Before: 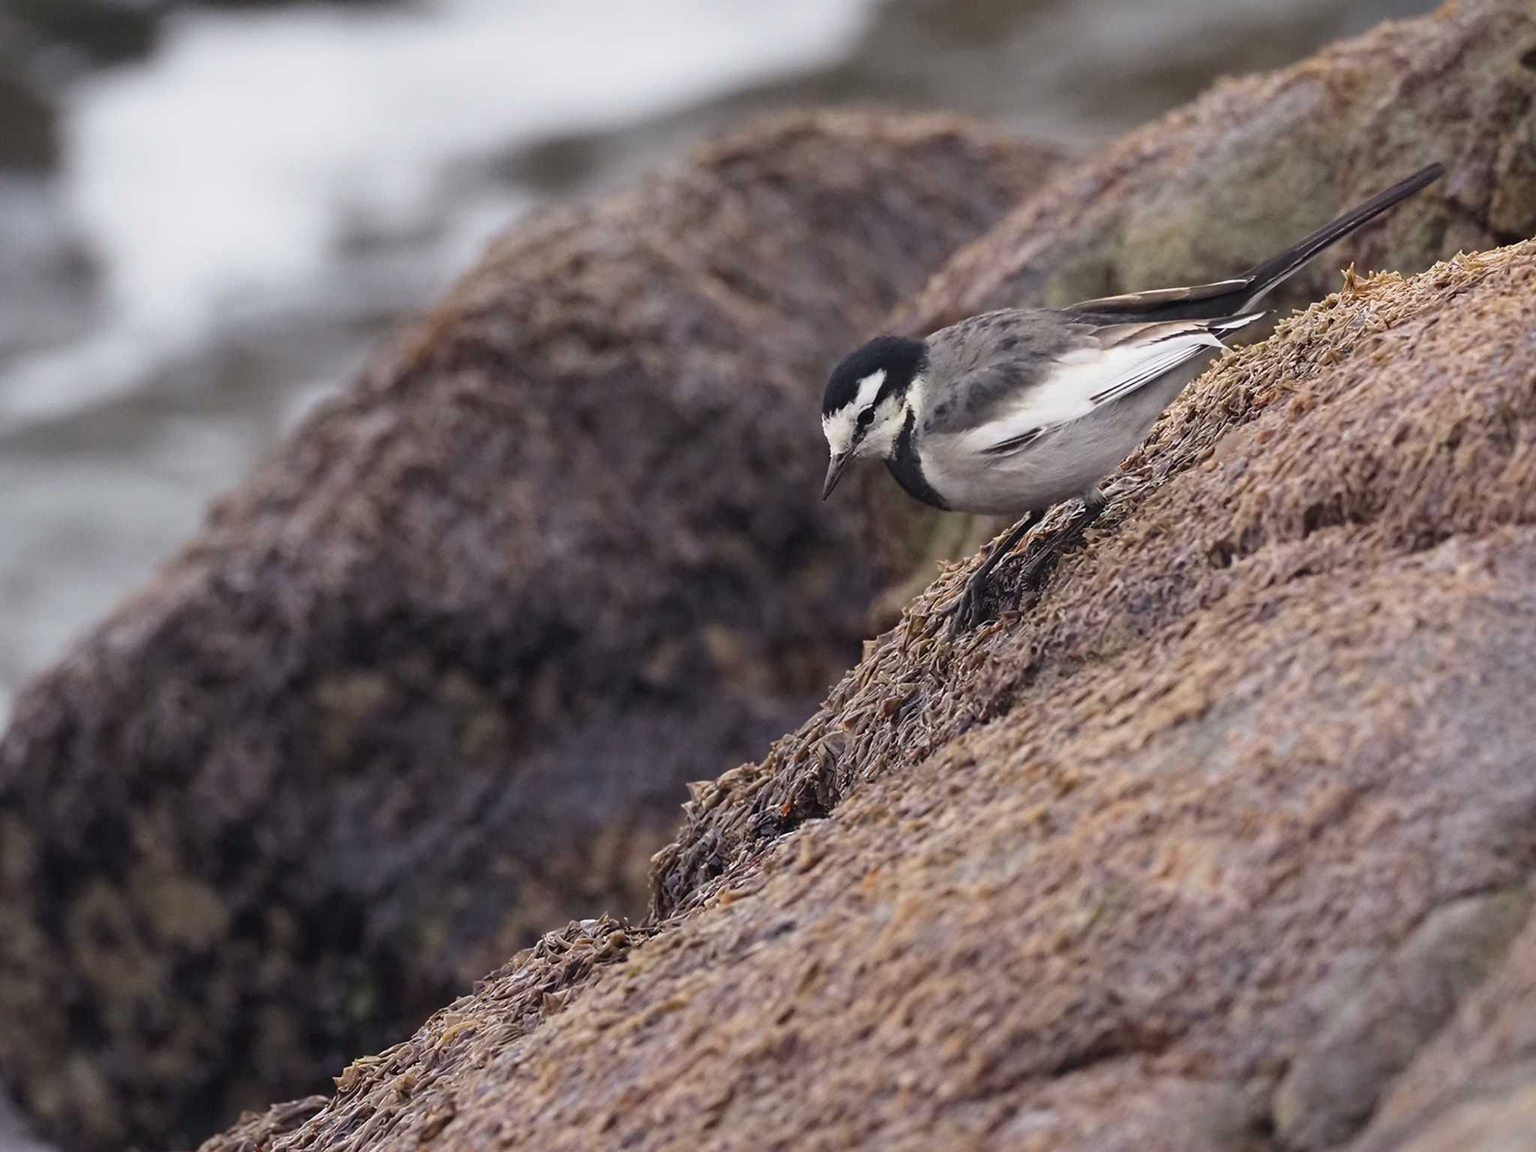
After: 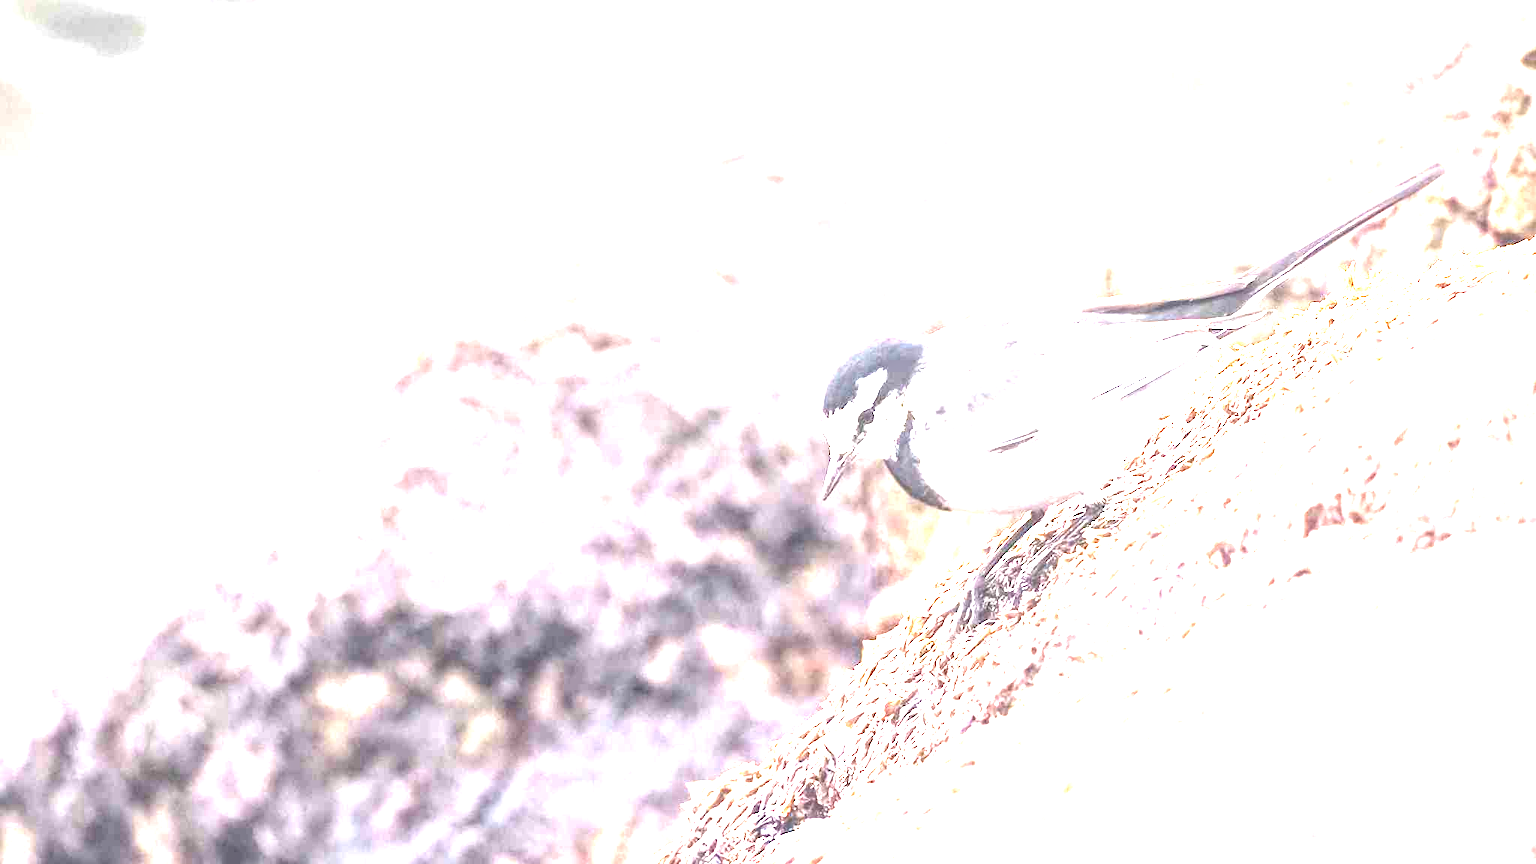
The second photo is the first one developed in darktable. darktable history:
crop: bottom 24.99%
local contrast: on, module defaults
exposure: black level correction 0, exposure 3.988 EV, compensate exposure bias true, compensate highlight preservation false
tone equalizer: mask exposure compensation -0.502 EV
